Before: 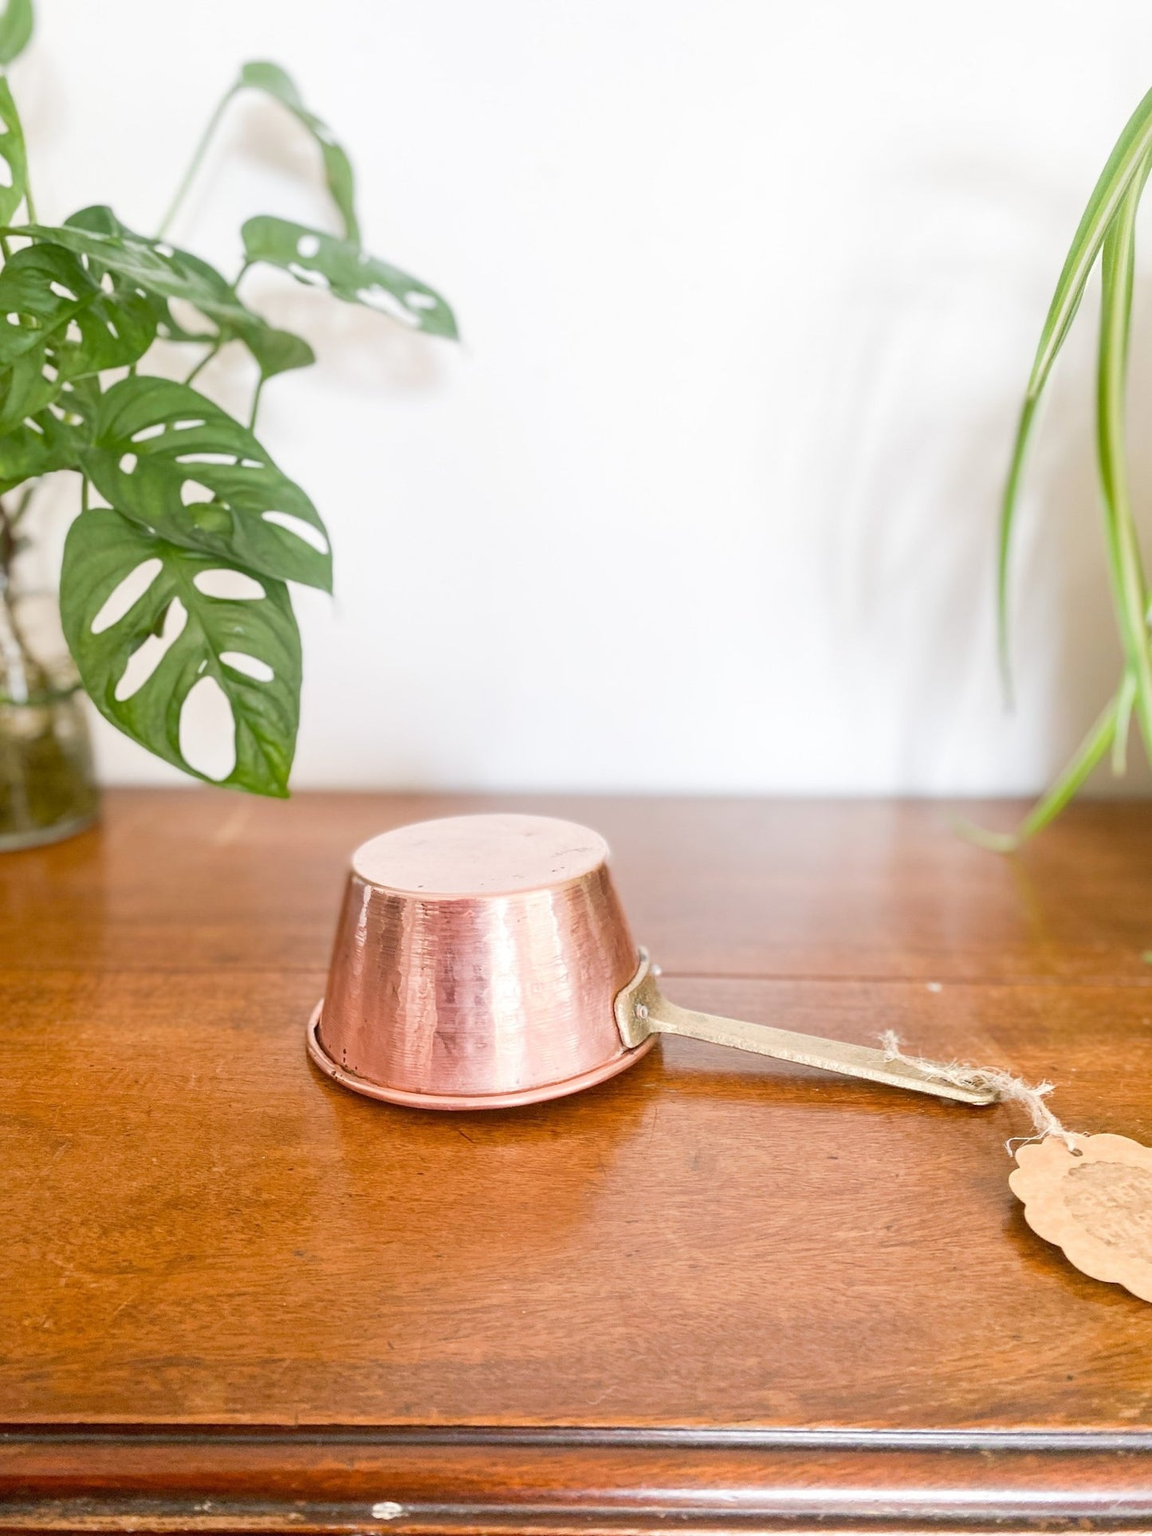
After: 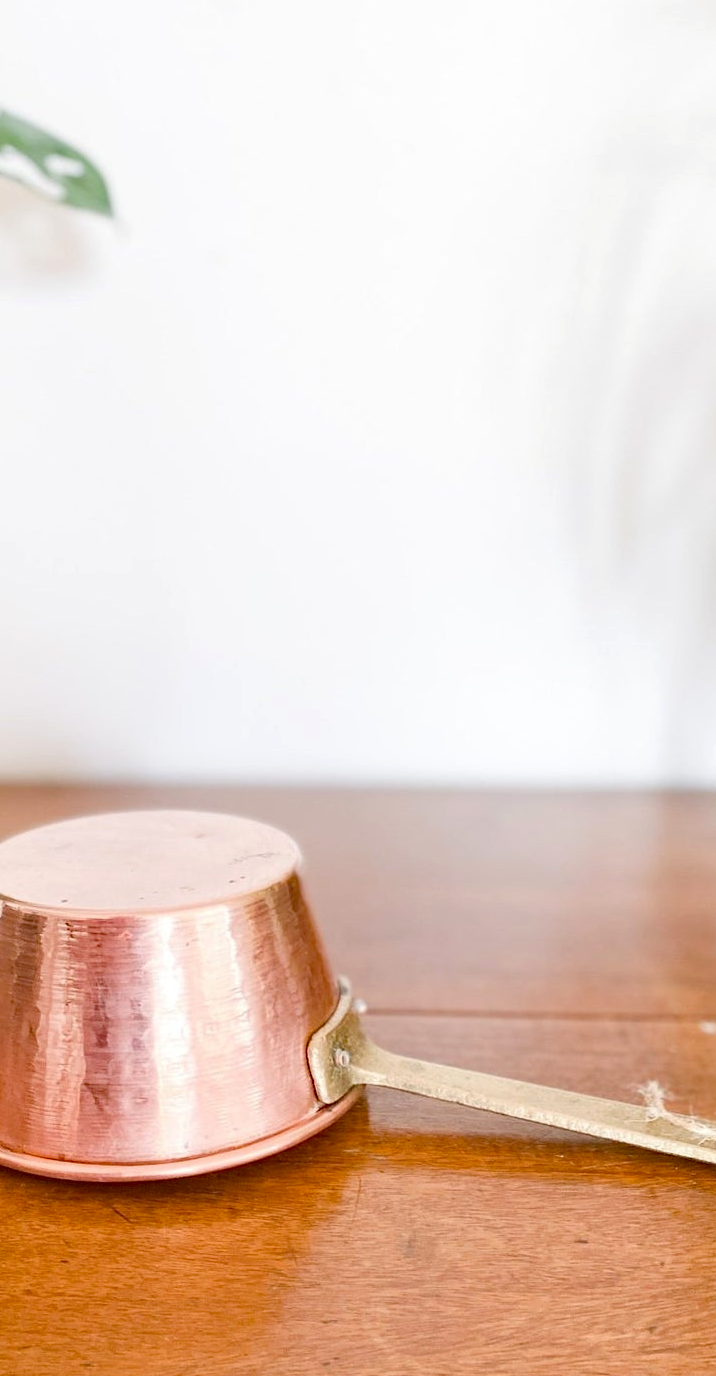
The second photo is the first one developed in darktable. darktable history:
crop: left 32.075%, top 10.976%, right 18.355%, bottom 17.596%
haze removal: strength 0.53, distance 0.925, compatibility mode true, adaptive false
